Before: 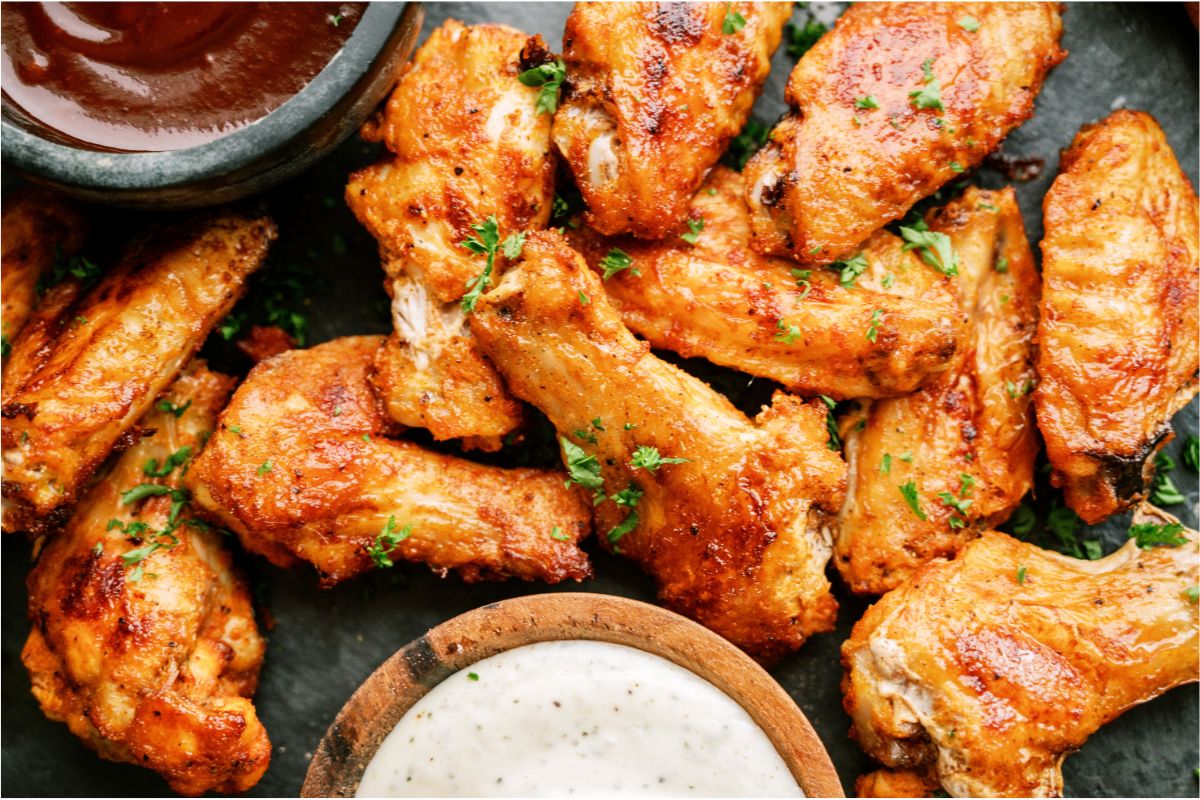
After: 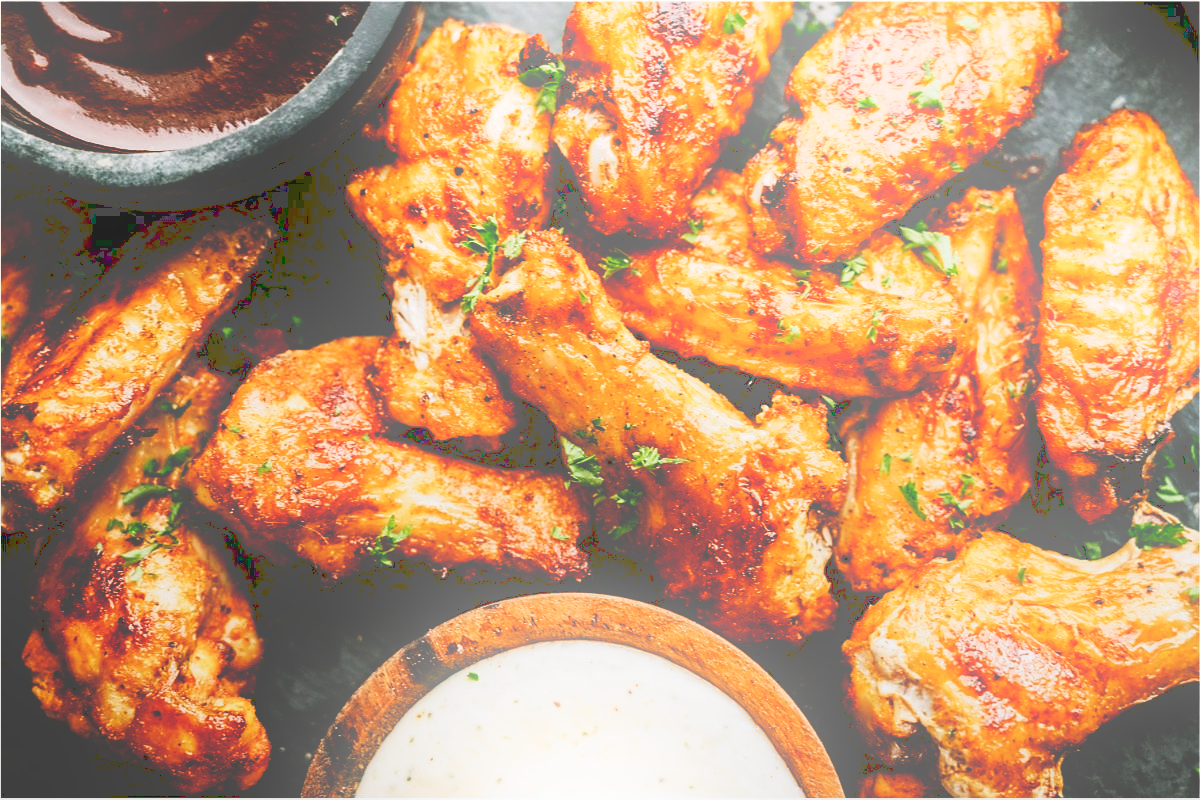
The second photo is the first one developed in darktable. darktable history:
bloom: on, module defaults
sharpen: radius 0.969, amount 0.604
tone curve: curves: ch0 [(0, 0) (0.003, 0.235) (0.011, 0.235) (0.025, 0.235) (0.044, 0.235) (0.069, 0.235) (0.1, 0.237) (0.136, 0.239) (0.177, 0.243) (0.224, 0.256) (0.277, 0.287) (0.335, 0.329) (0.399, 0.391) (0.468, 0.476) (0.543, 0.574) (0.623, 0.683) (0.709, 0.778) (0.801, 0.869) (0.898, 0.924) (1, 1)], preserve colors none
vibrance: vibrance 20%
contrast brightness saturation: contrast 0.06, brightness -0.01, saturation -0.23
color balance rgb: perceptual saturation grading › global saturation 20%, perceptual saturation grading › highlights -25%, perceptual saturation grading › shadows 25%
graduated density: rotation -180°, offset 24.95
